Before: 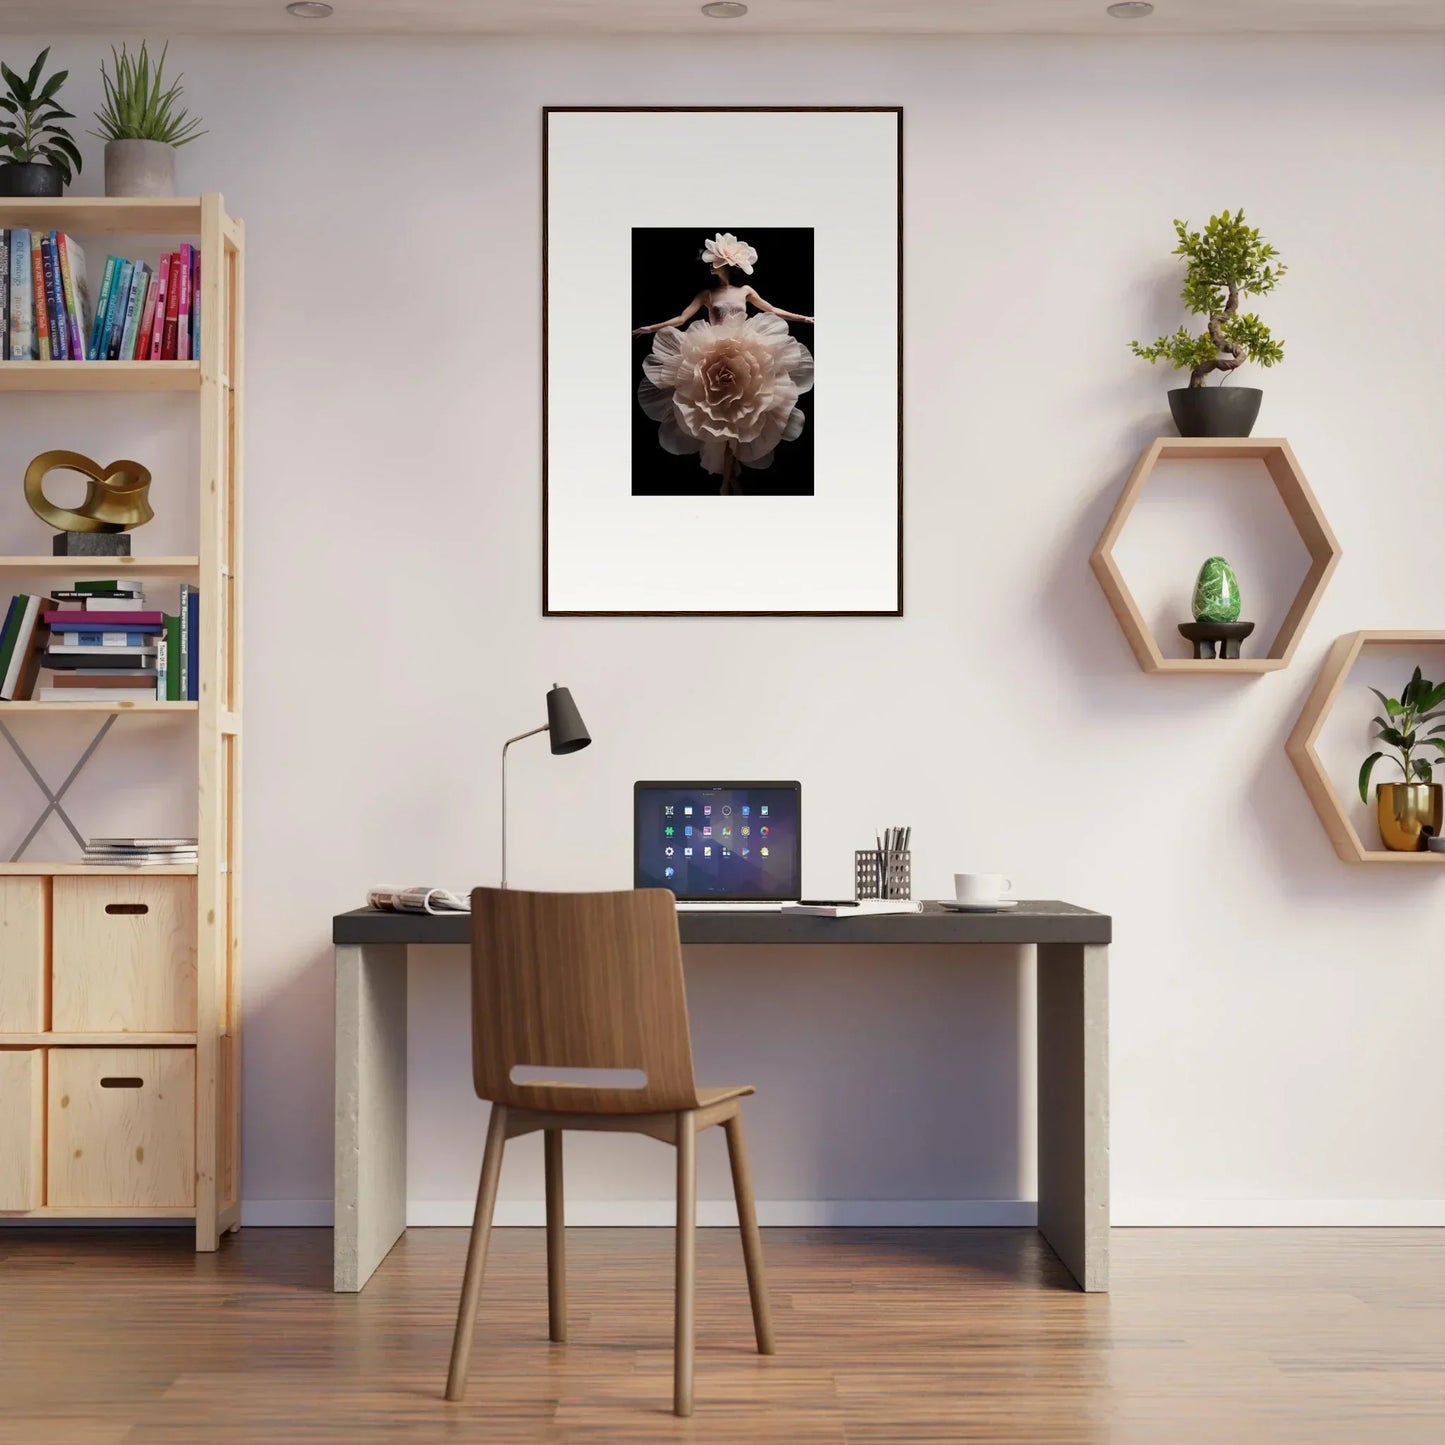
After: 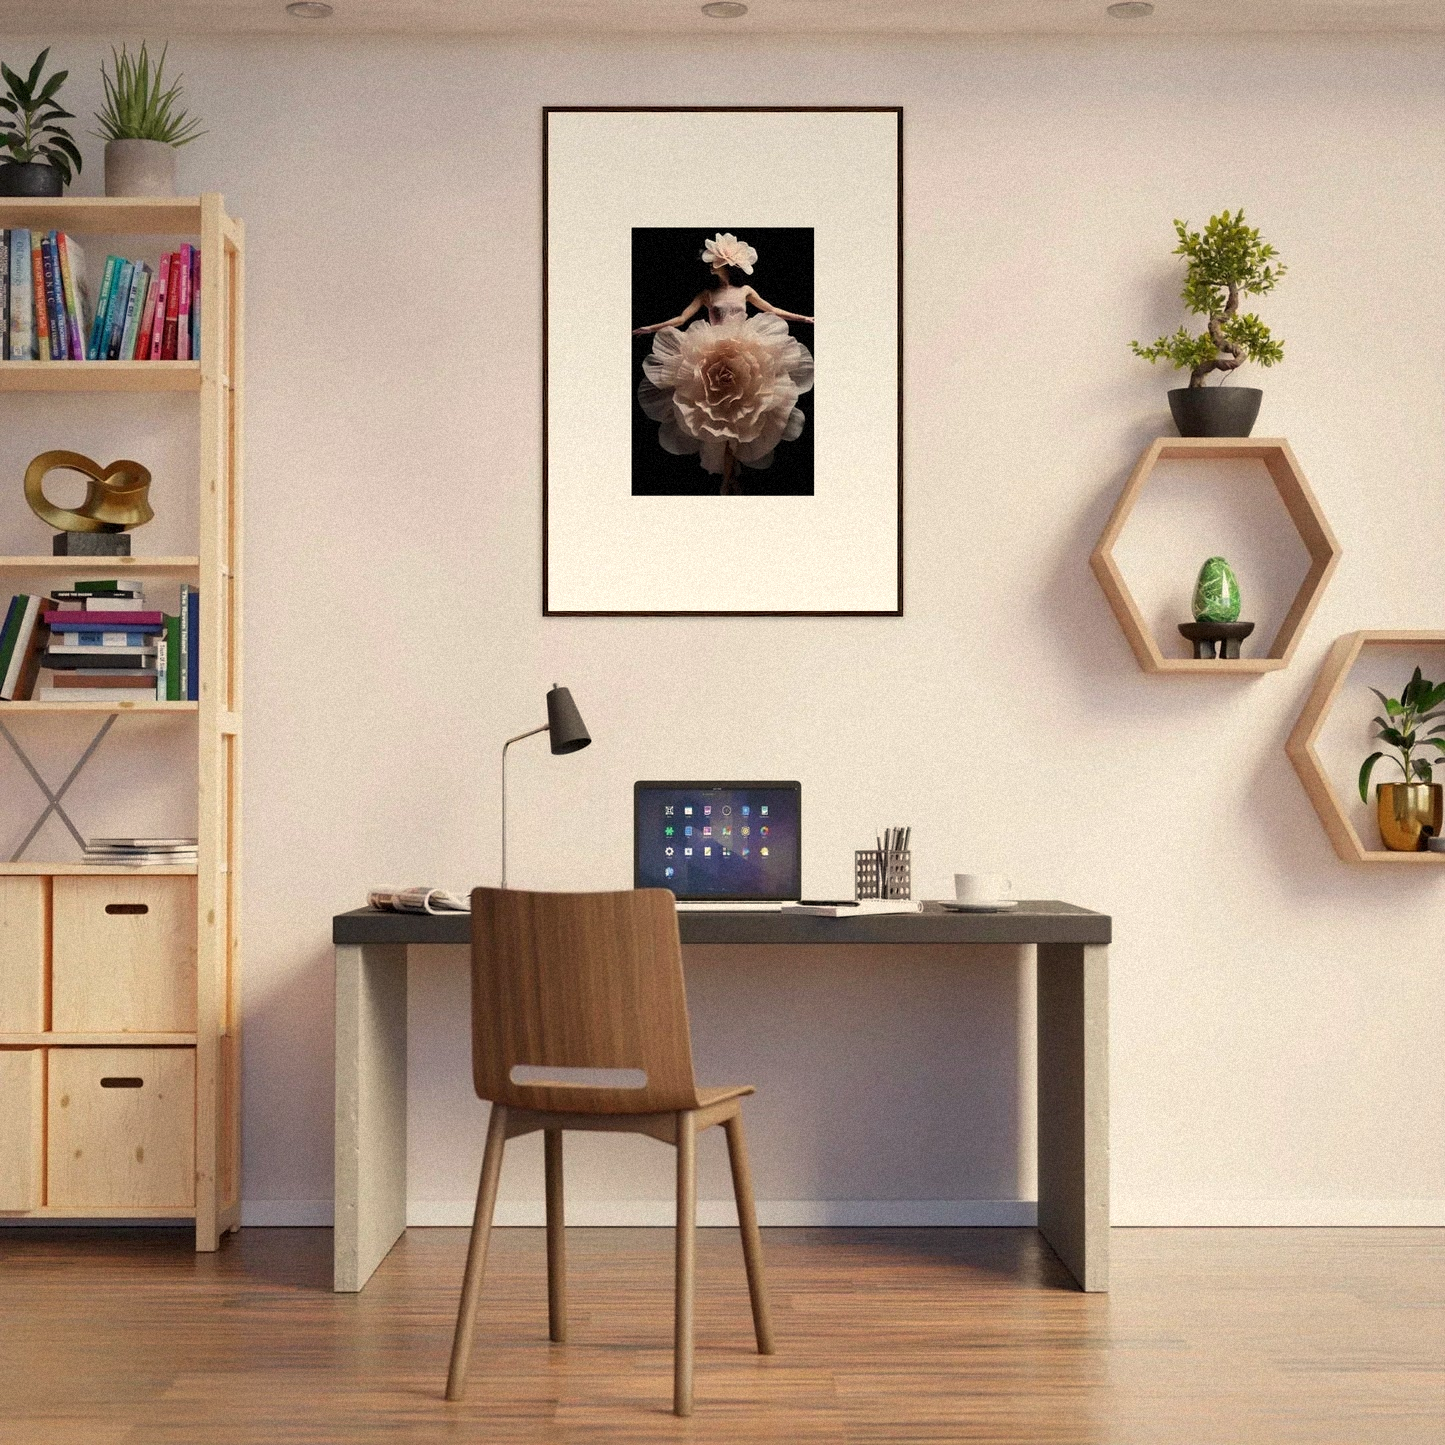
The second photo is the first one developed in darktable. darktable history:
white balance: red 1.045, blue 0.932
grain: mid-tones bias 0%
